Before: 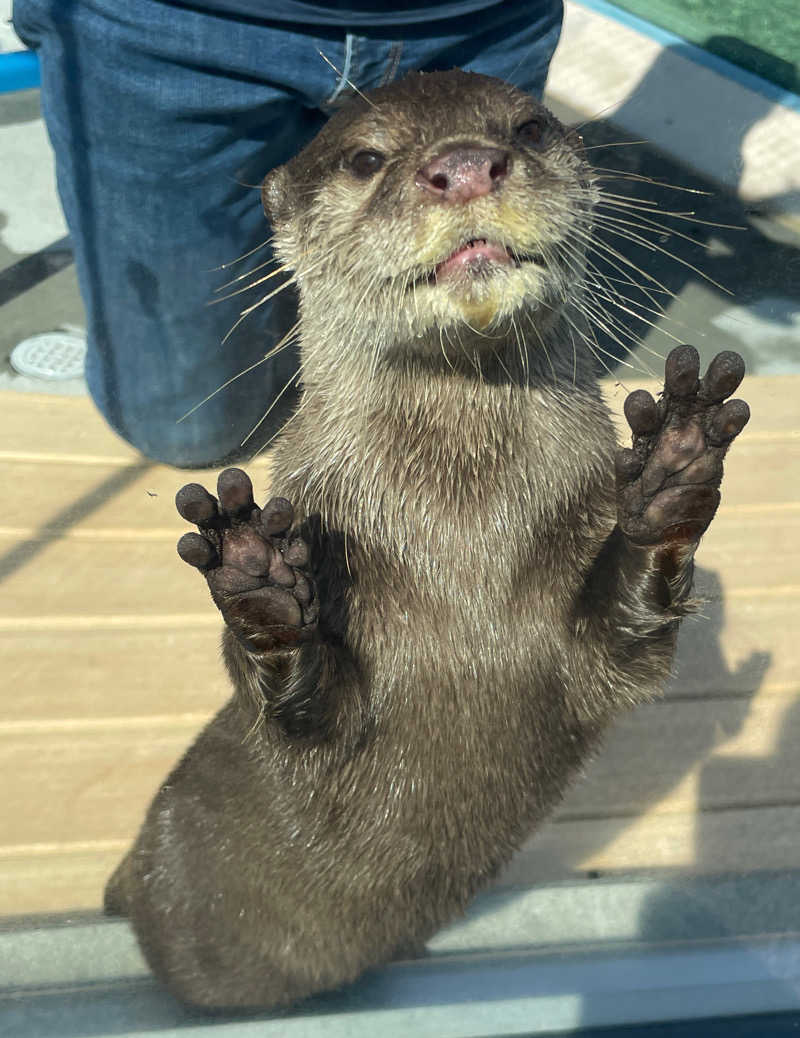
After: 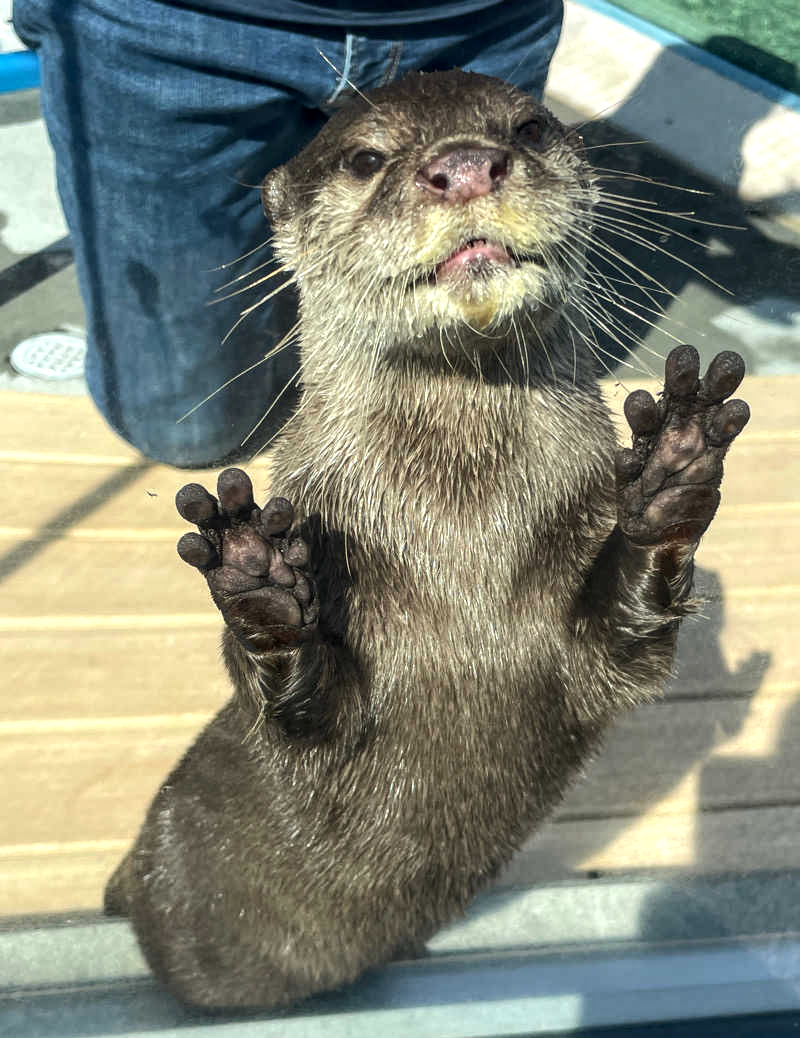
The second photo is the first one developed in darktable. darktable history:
tone equalizer: -8 EV -0.382 EV, -7 EV -0.355 EV, -6 EV -0.357 EV, -5 EV -0.236 EV, -3 EV 0.256 EV, -2 EV 0.352 EV, -1 EV 0.377 EV, +0 EV 0.444 EV, edges refinement/feathering 500, mask exposure compensation -1.57 EV, preserve details no
local contrast: on, module defaults
